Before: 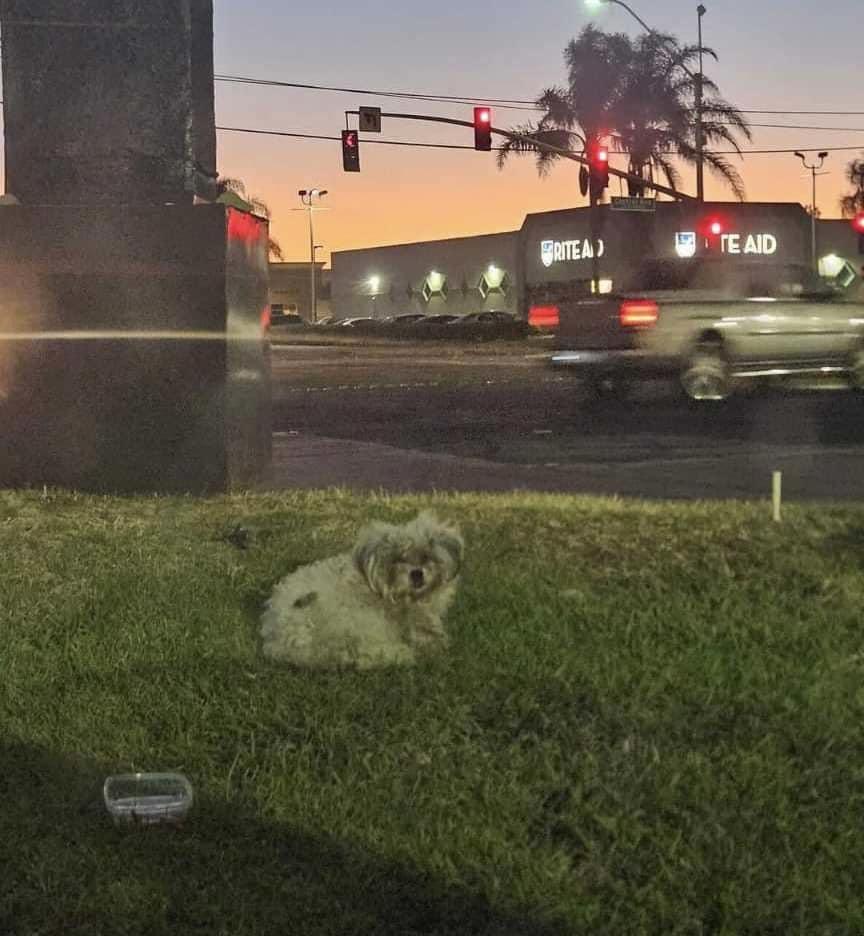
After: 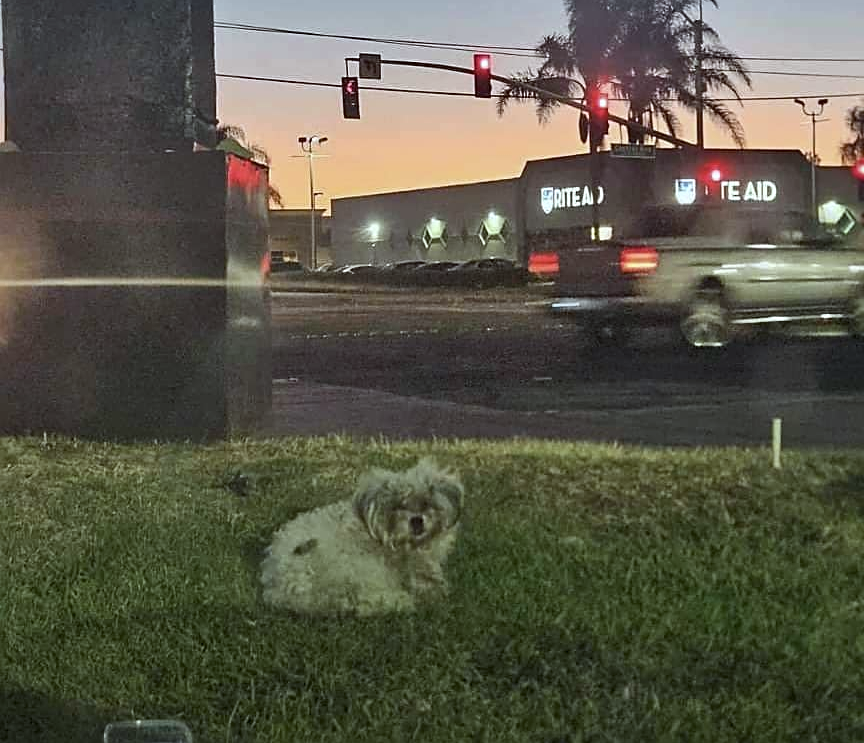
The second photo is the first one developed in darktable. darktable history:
white balance: red 0.925, blue 1.046
crop and rotate: top 5.667%, bottom 14.937%
contrast brightness saturation: contrast 0.11, saturation -0.17
sharpen: on, module defaults
